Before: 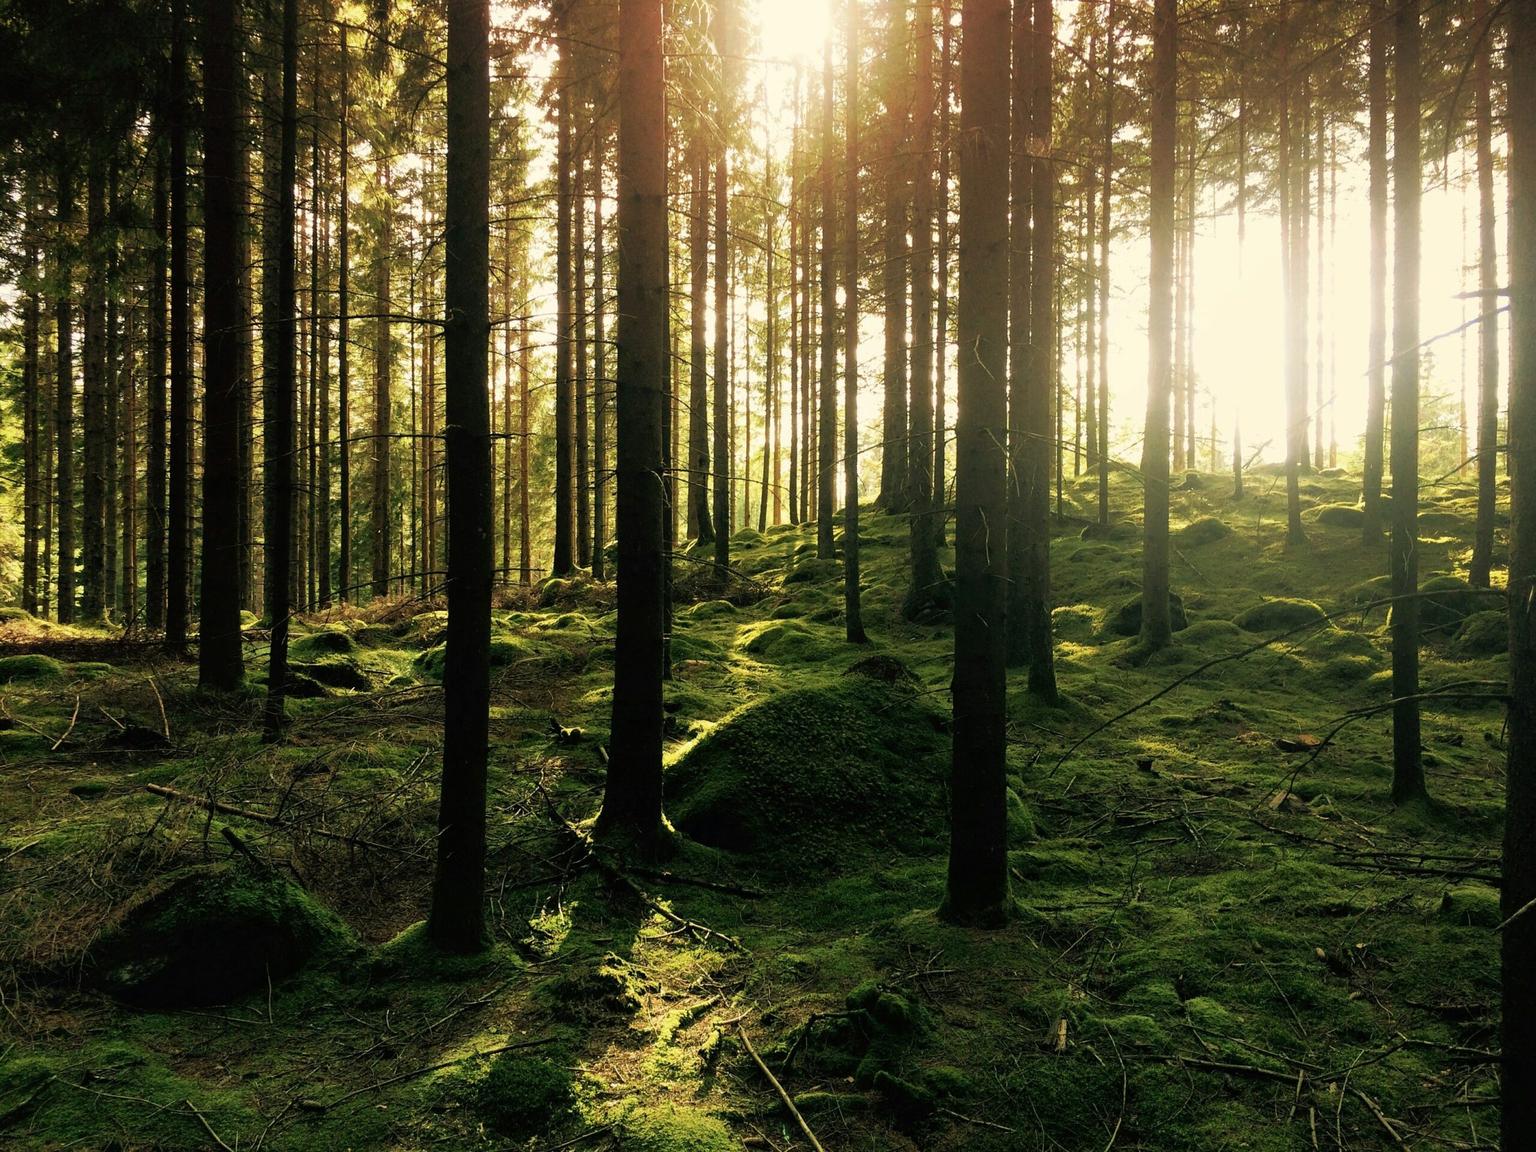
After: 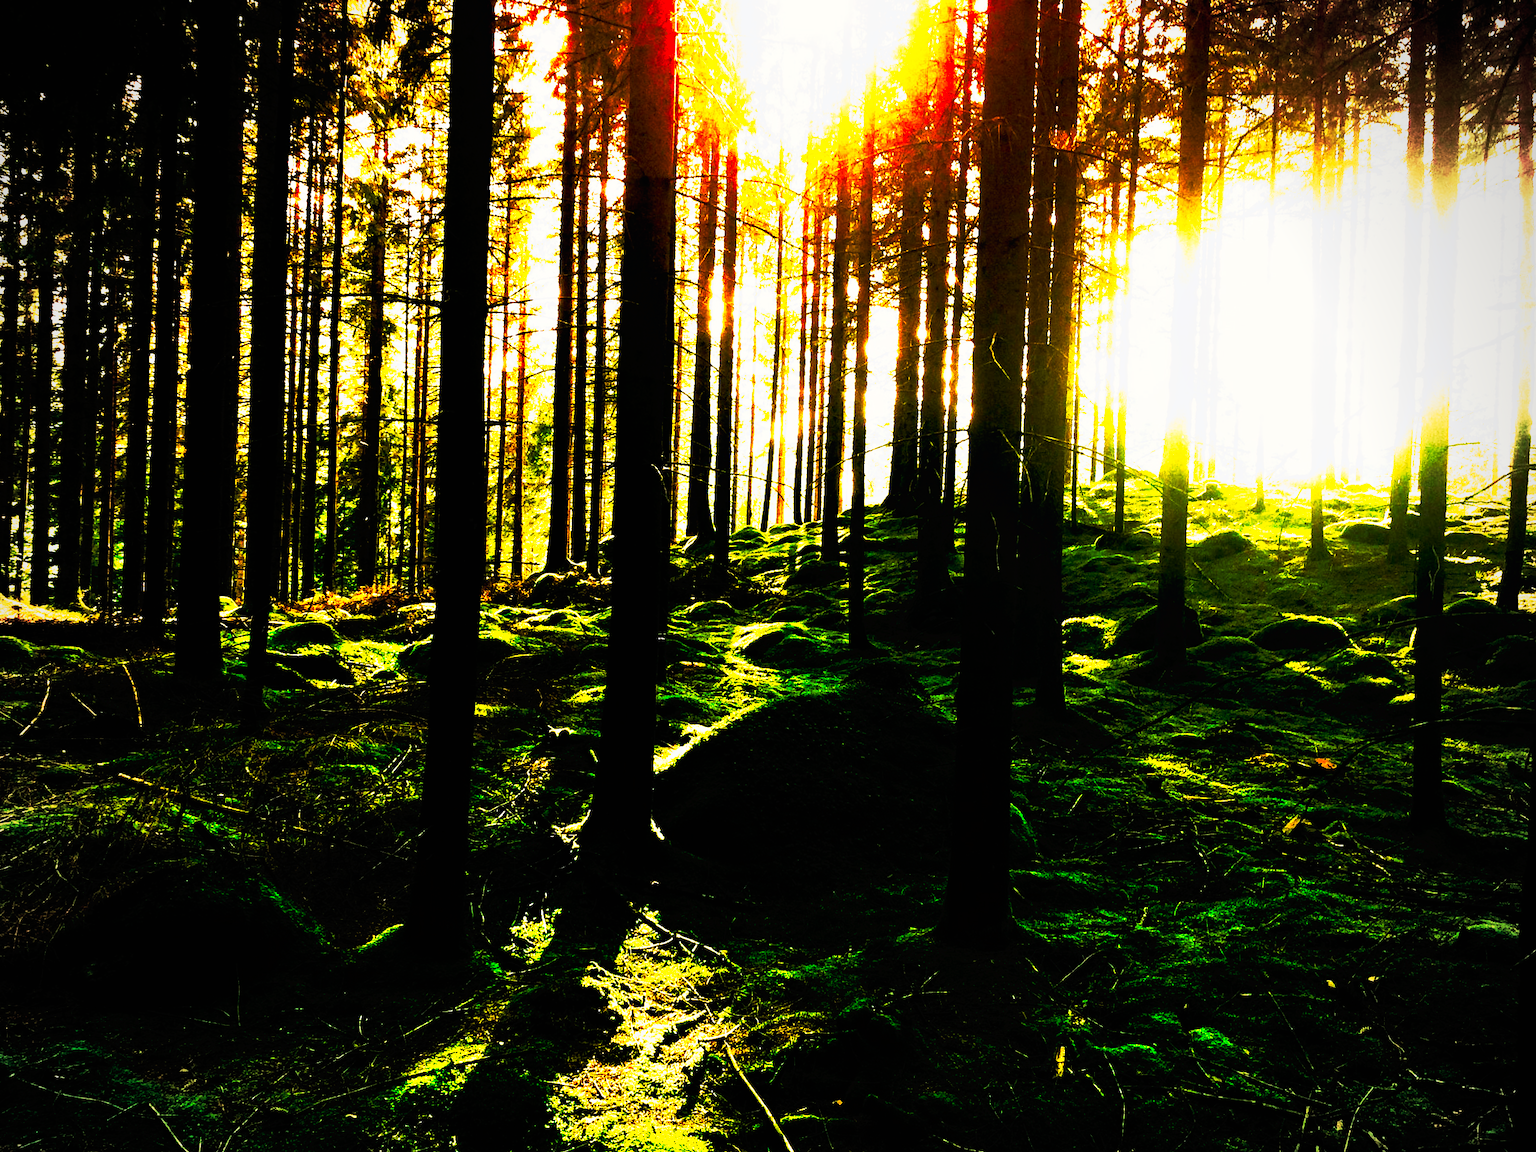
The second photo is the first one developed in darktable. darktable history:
crop and rotate: angle -1.69°
shadows and highlights: shadows 37.27, highlights -28.18, soften with gaussian
tone curve: curves: ch0 [(0, 0) (0.003, 0.001) (0.011, 0.003) (0.025, 0.003) (0.044, 0.003) (0.069, 0.003) (0.1, 0.006) (0.136, 0.007) (0.177, 0.009) (0.224, 0.007) (0.277, 0.026) (0.335, 0.126) (0.399, 0.254) (0.468, 0.493) (0.543, 0.892) (0.623, 0.984) (0.709, 0.979) (0.801, 0.979) (0.898, 0.982) (1, 1)], preserve colors none
vignetting: on, module defaults
